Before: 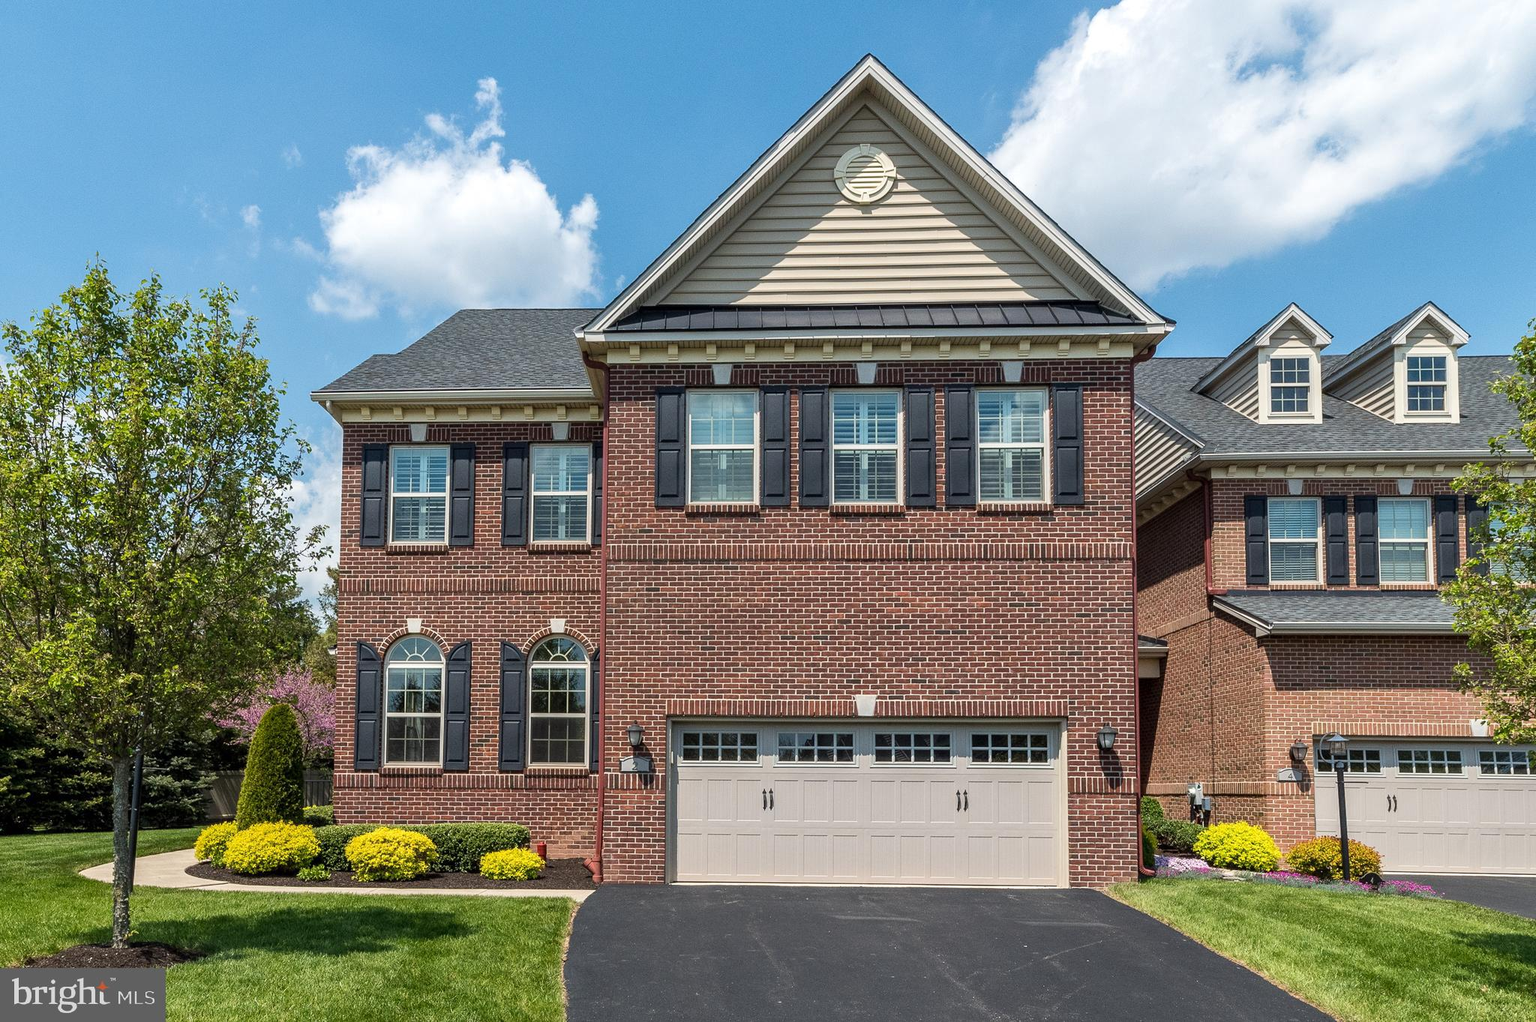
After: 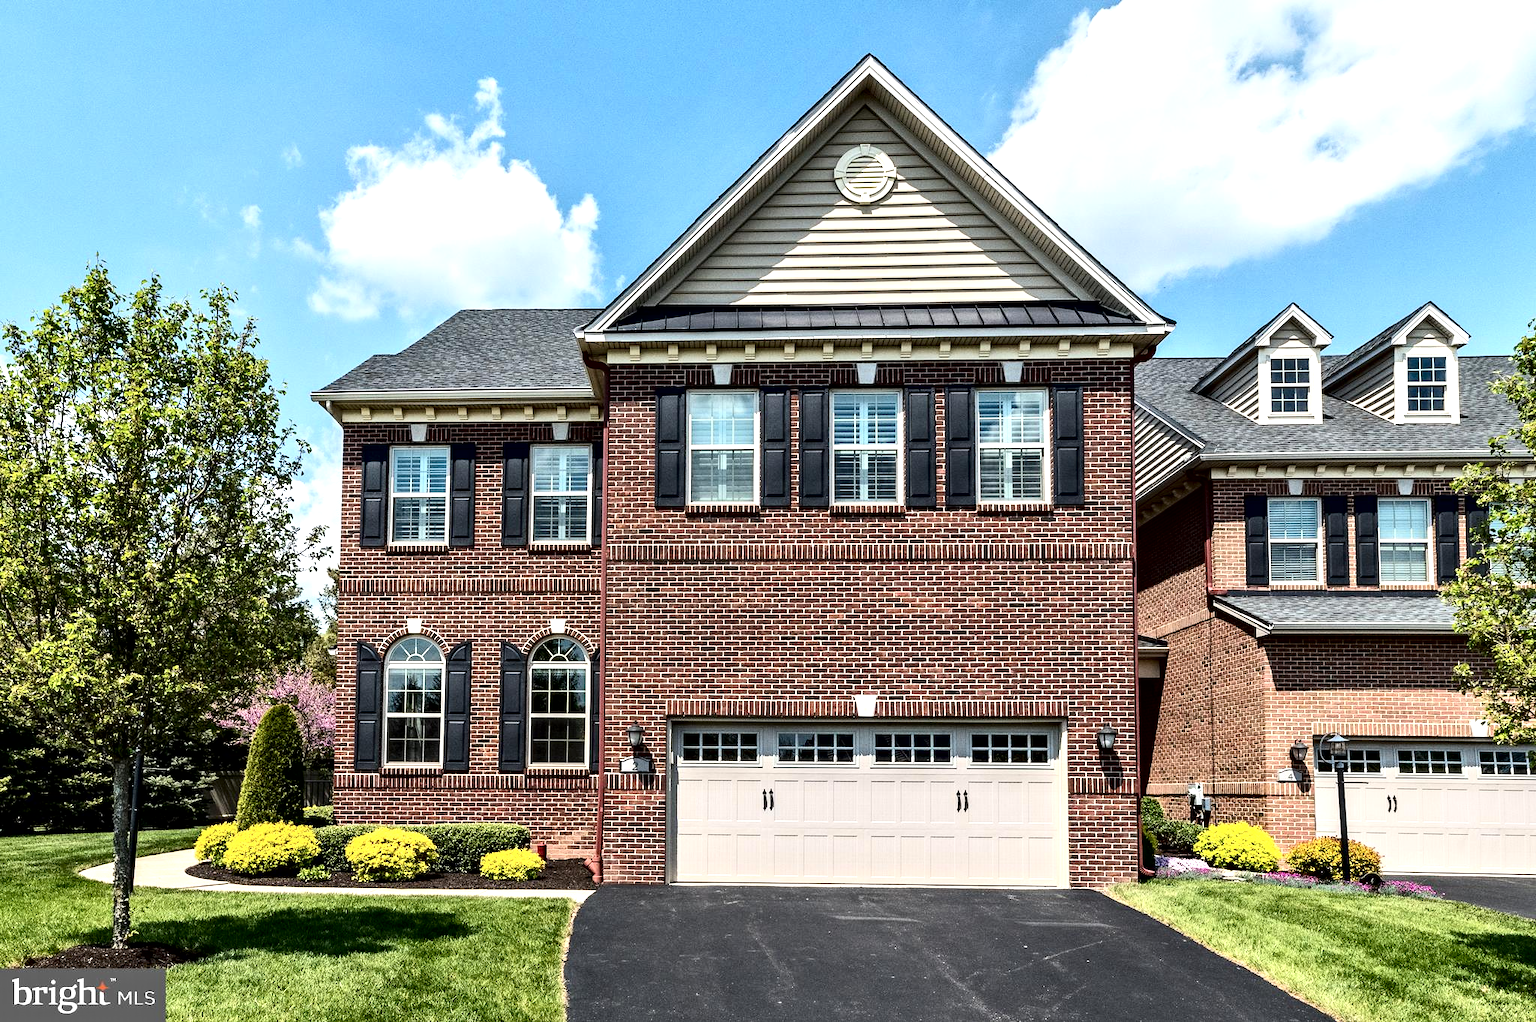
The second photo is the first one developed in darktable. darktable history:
contrast brightness saturation: contrast 0.221
tone equalizer: -8 EV -0.379 EV, -7 EV -0.424 EV, -6 EV -0.329 EV, -5 EV -0.218 EV, -3 EV 0.196 EV, -2 EV 0.349 EV, -1 EV 0.407 EV, +0 EV 0.436 EV
contrast equalizer: y [[0.545, 0.572, 0.59, 0.59, 0.571, 0.545], [0.5 ×6], [0.5 ×6], [0 ×6], [0 ×6]]
